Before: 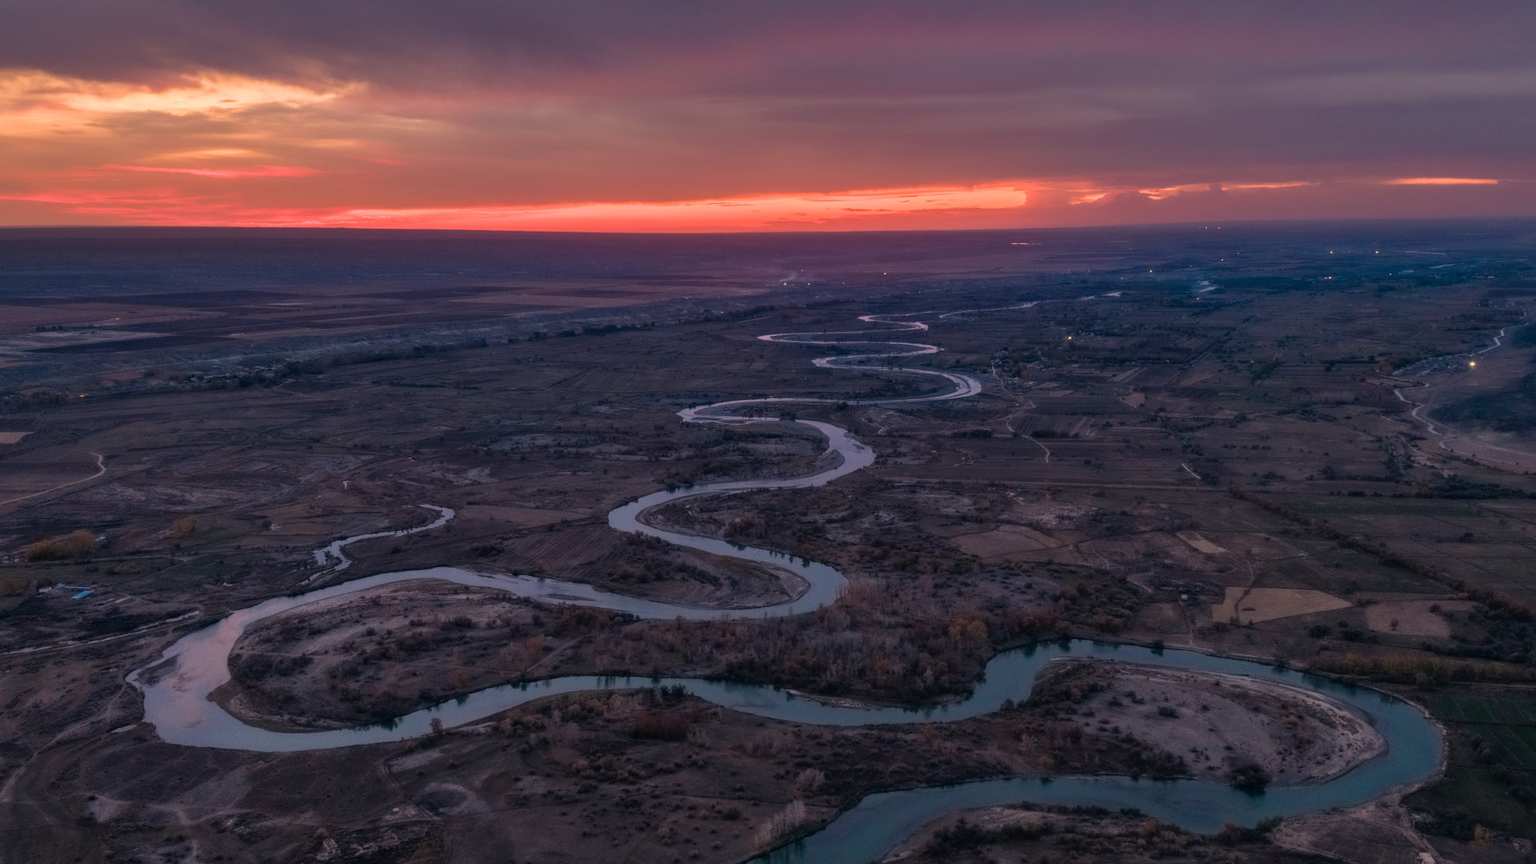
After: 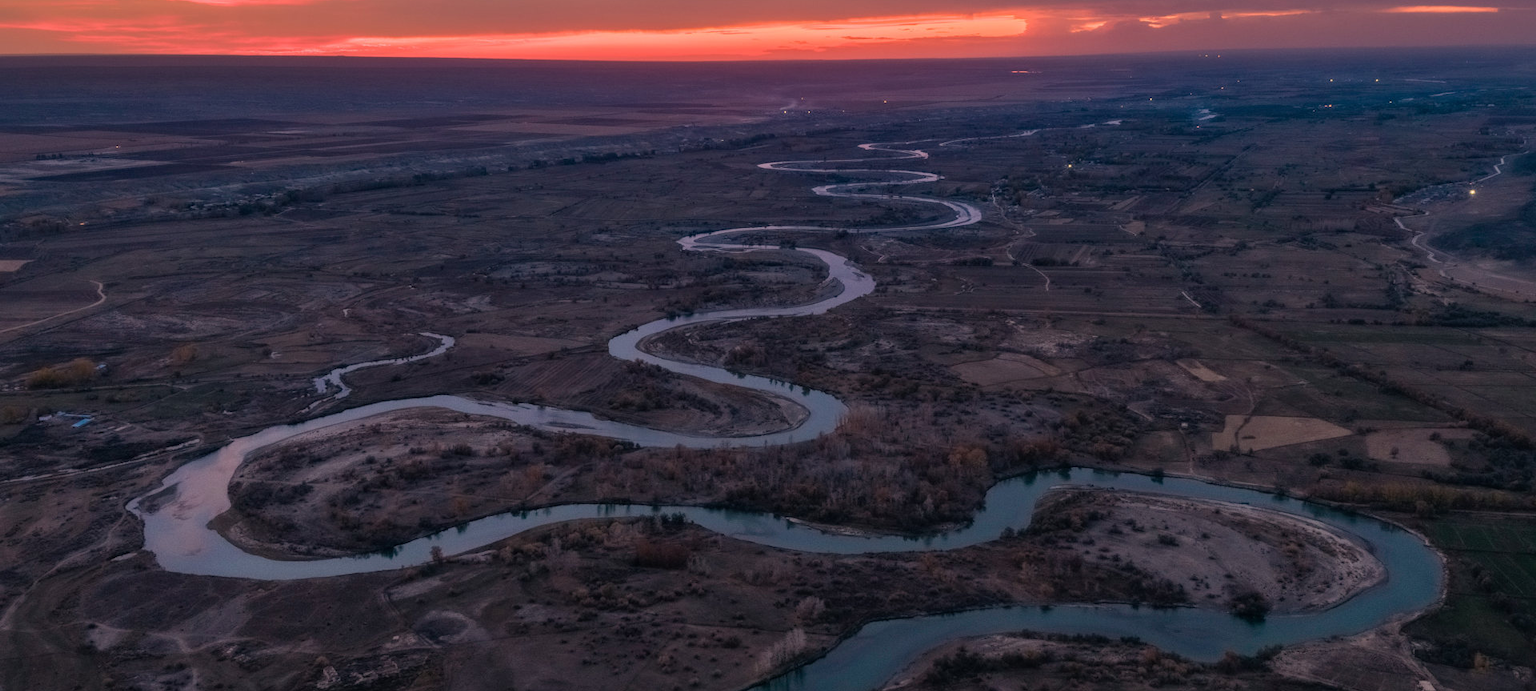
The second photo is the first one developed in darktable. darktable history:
color correction: highlights b* 0.052
crop and rotate: top 19.913%
exposure: compensate exposure bias true, compensate highlight preservation false
